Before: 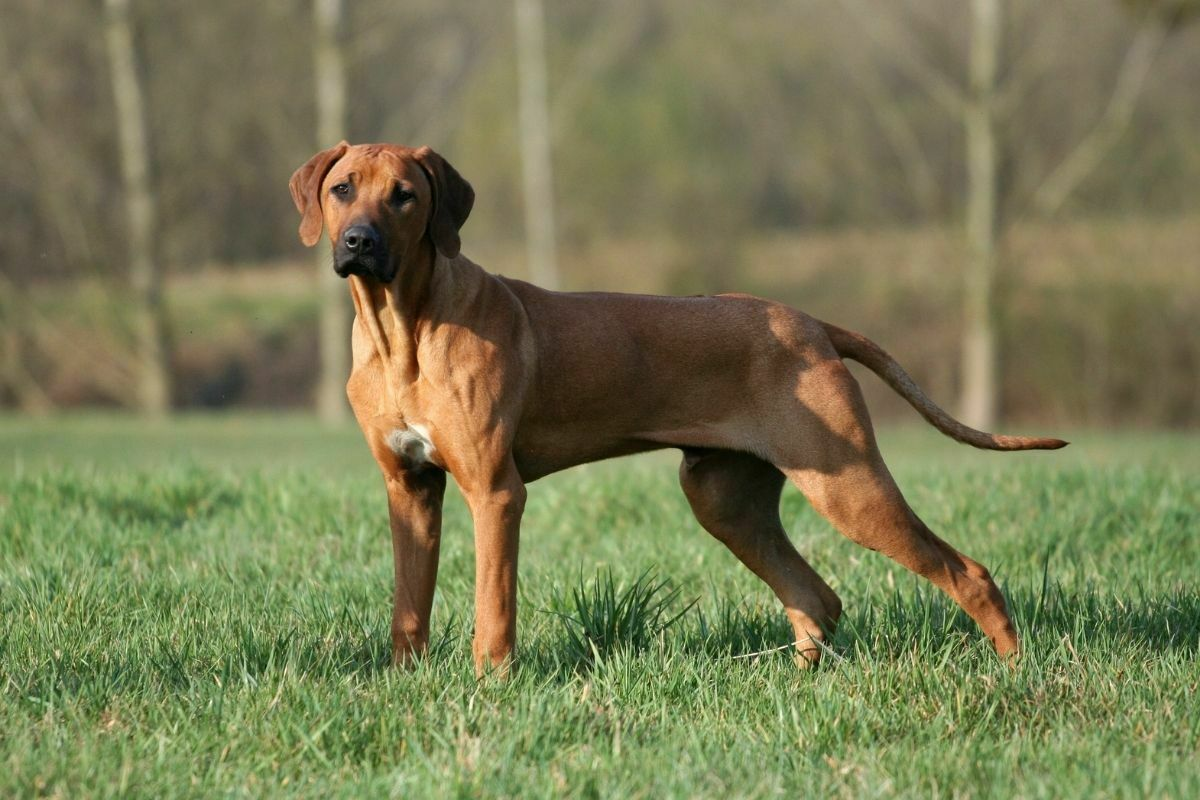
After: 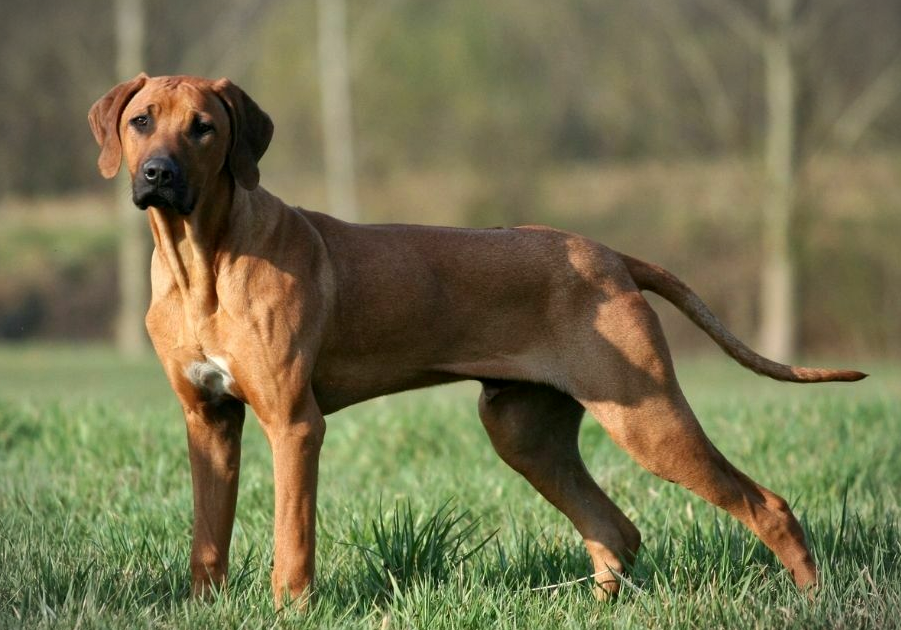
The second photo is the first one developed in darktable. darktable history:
shadows and highlights: shadows 24.24, highlights -78.37, soften with gaussian
vignetting: fall-off start 100.66%, width/height ratio 1.322
local contrast: mode bilateral grid, contrast 19, coarseness 51, detail 119%, midtone range 0.2
crop: left 16.755%, top 8.601%, right 8.124%, bottom 12.639%
